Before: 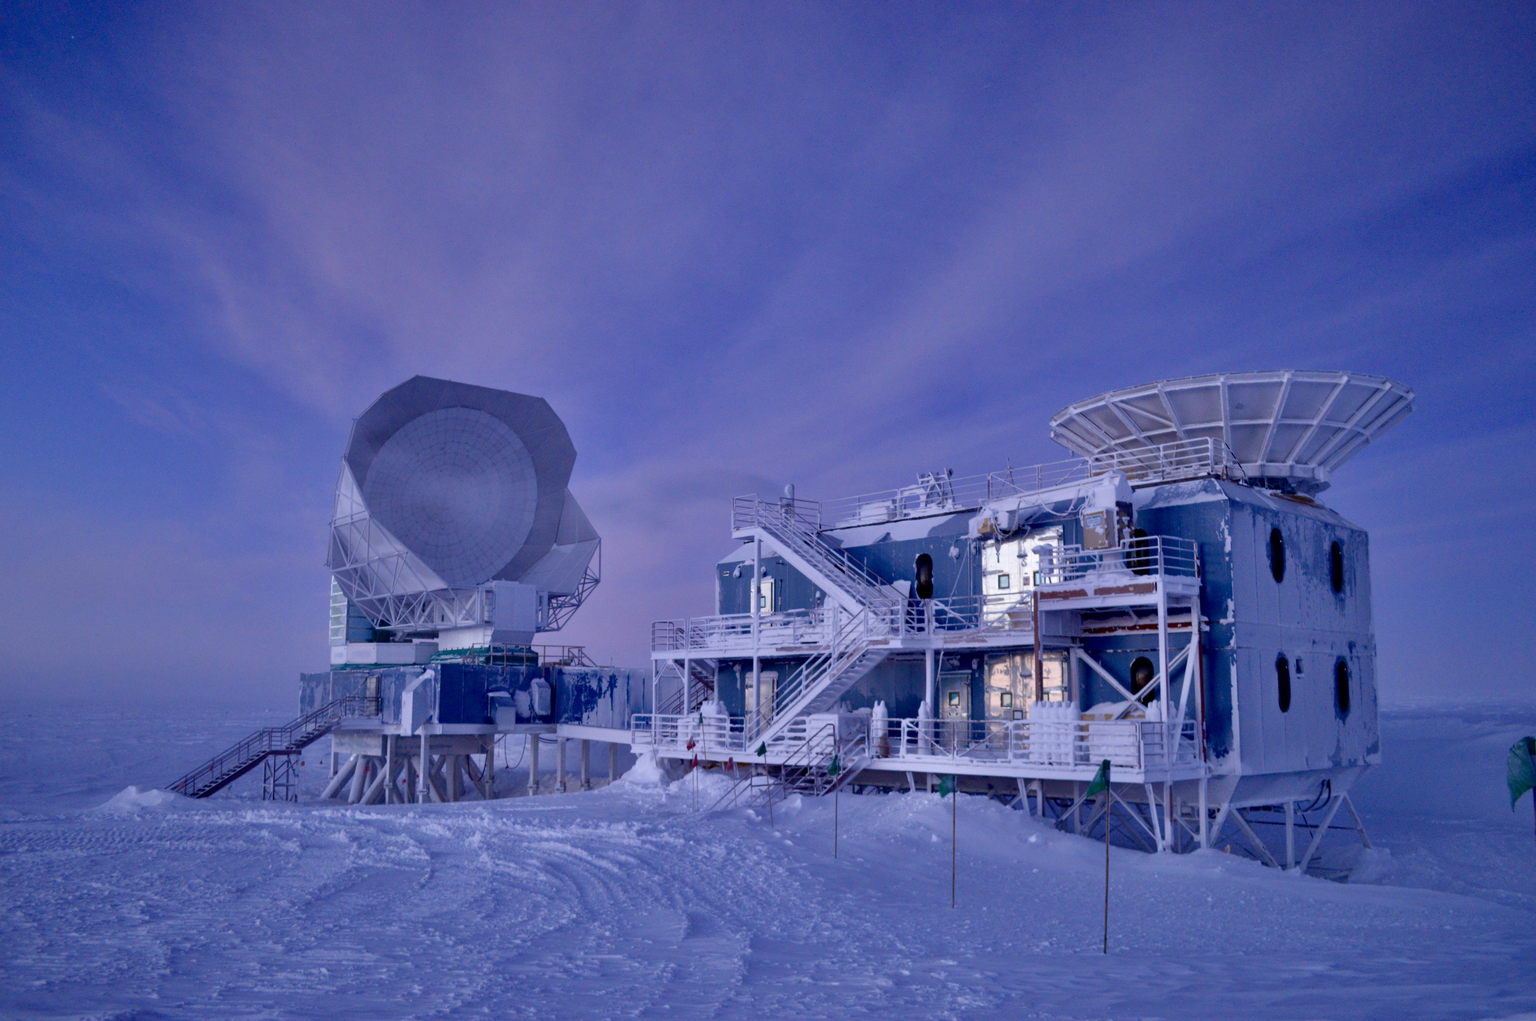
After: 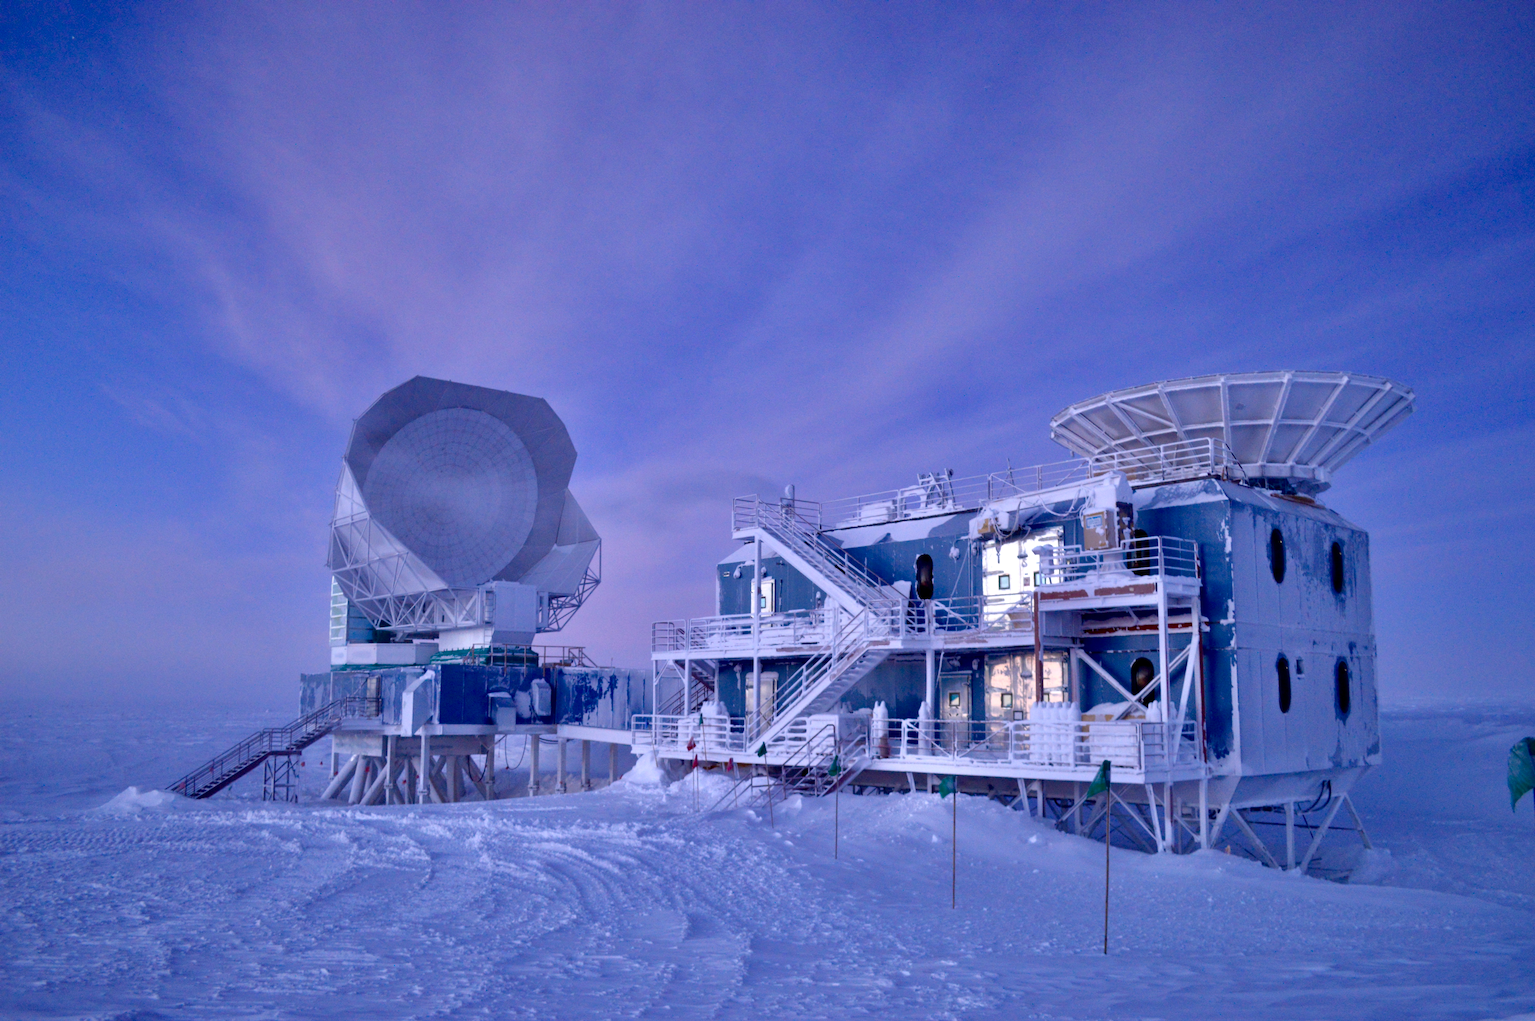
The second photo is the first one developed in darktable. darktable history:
tone equalizer: -8 EV -0.396 EV, -7 EV -0.422 EV, -6 EV -0.371 EV, -5 EV -0.25 EV, -3 EV 0.257 EV, -2 EV 0.36 EV, -1 EV 0.406 EV, +0 EV 0.387 EV, smoothing diameter 24.98%, edges refinement/feathering 14.1, preserve details guided filter
